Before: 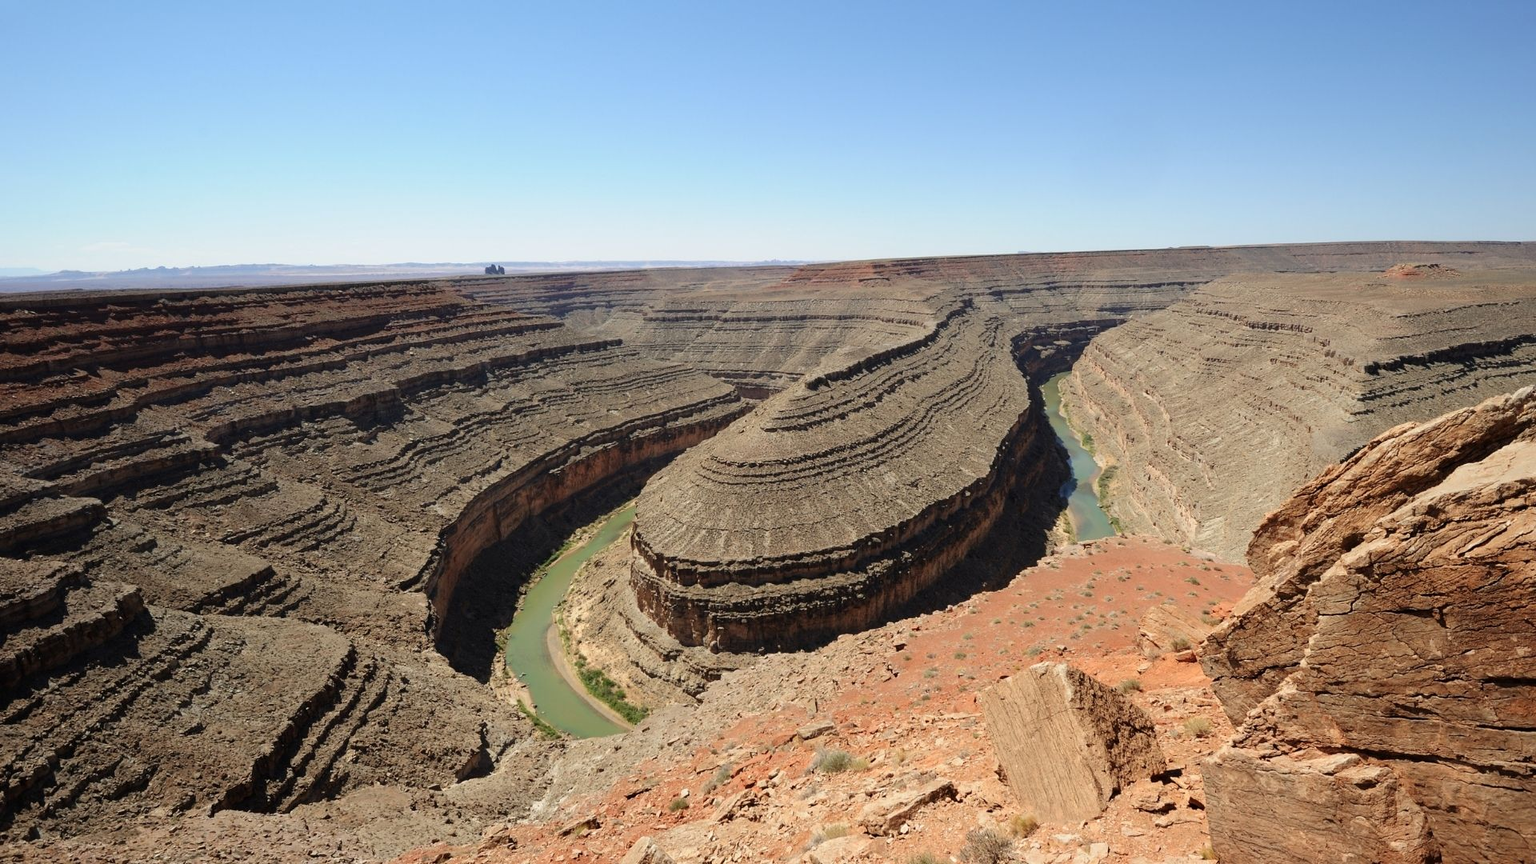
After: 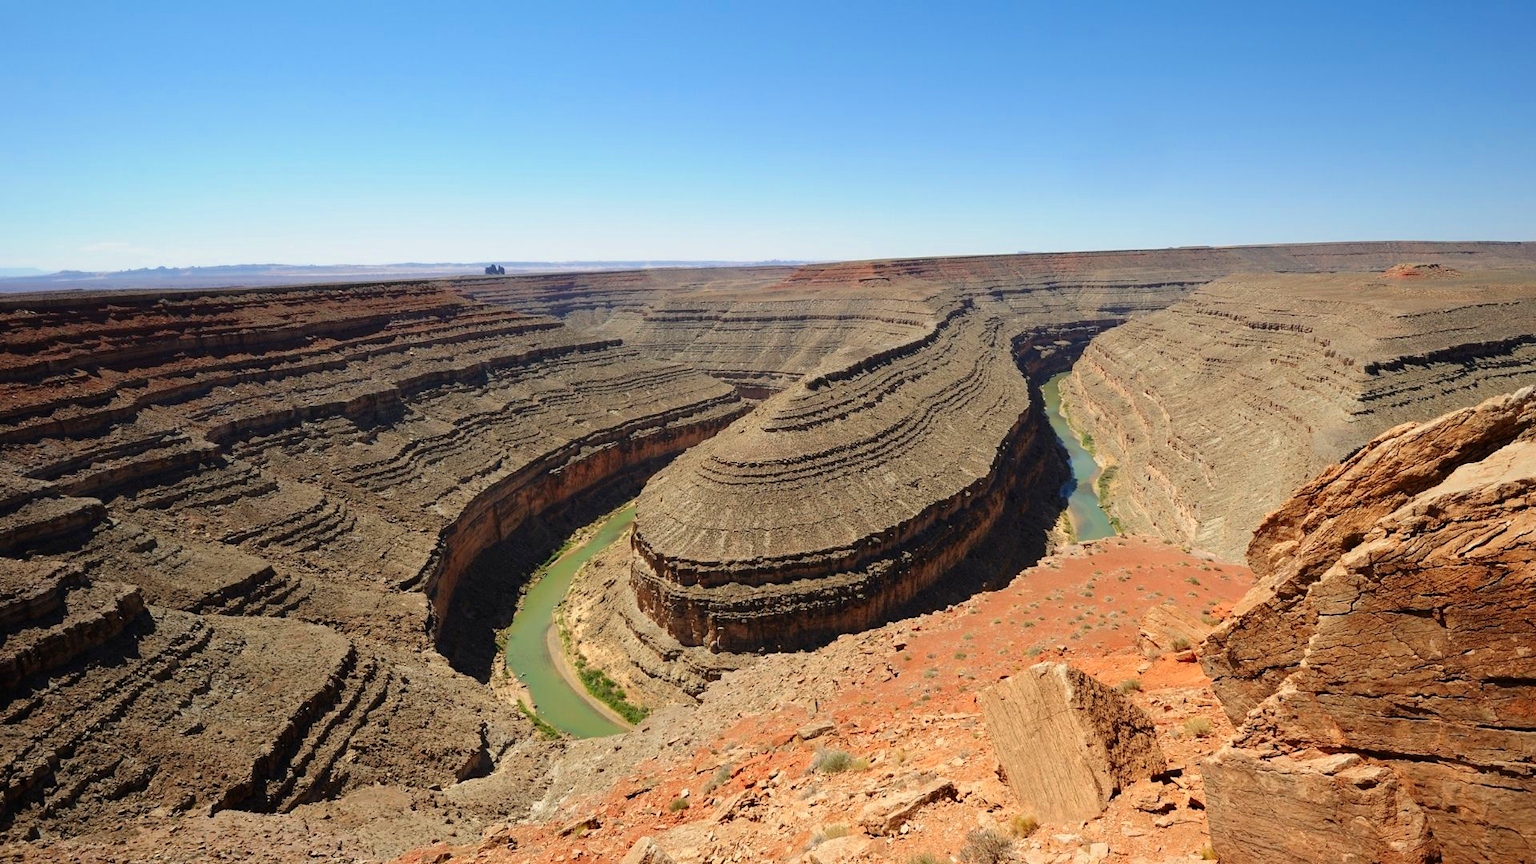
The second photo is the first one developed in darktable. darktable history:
exposure: compensate highlight preservation false
color zones: curves: ch0 [(0, 0.613) (0.01, 0.613) (0.245, 0.448) (0.498, 0.529) (0.642, 0.665) (0.879, 0.777) (0.99, 0.613)]; ch1 [(0, 0) (0.143, 0) (0.286, 0) (0.429, 0) (0.571, 0) (0.714, 0) (0.857, 0)], mix -131.09%
